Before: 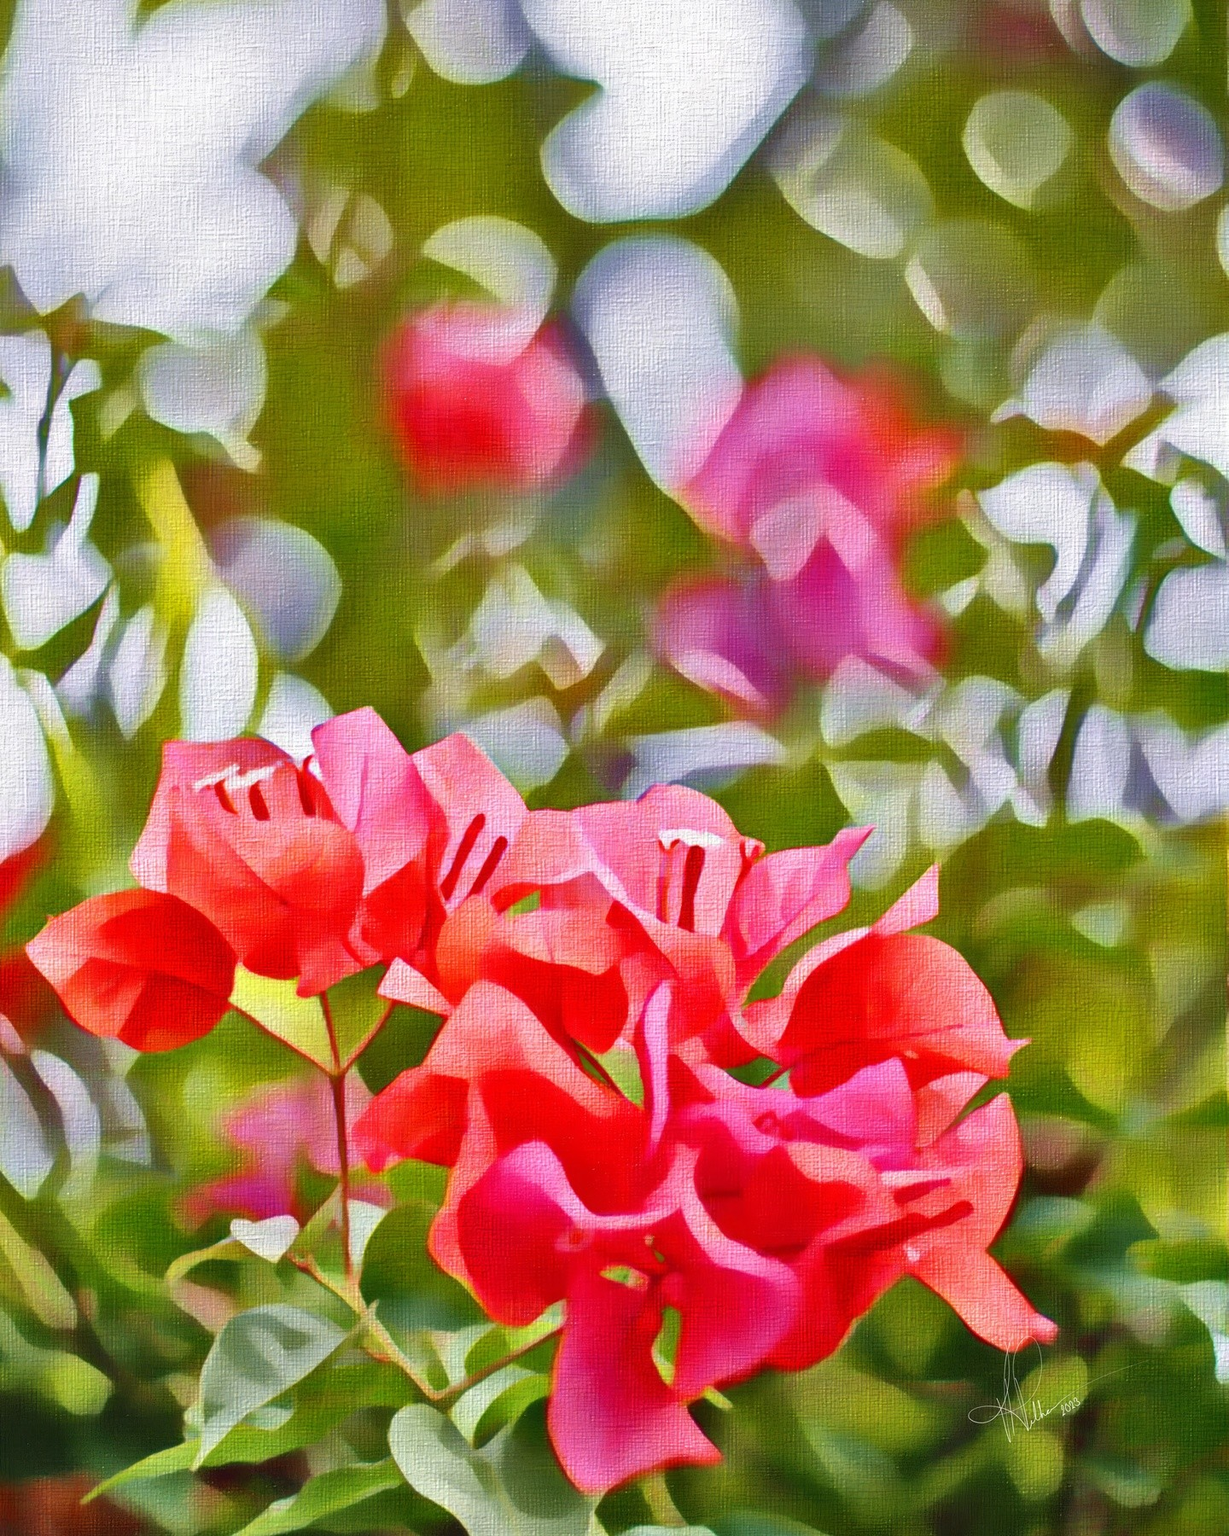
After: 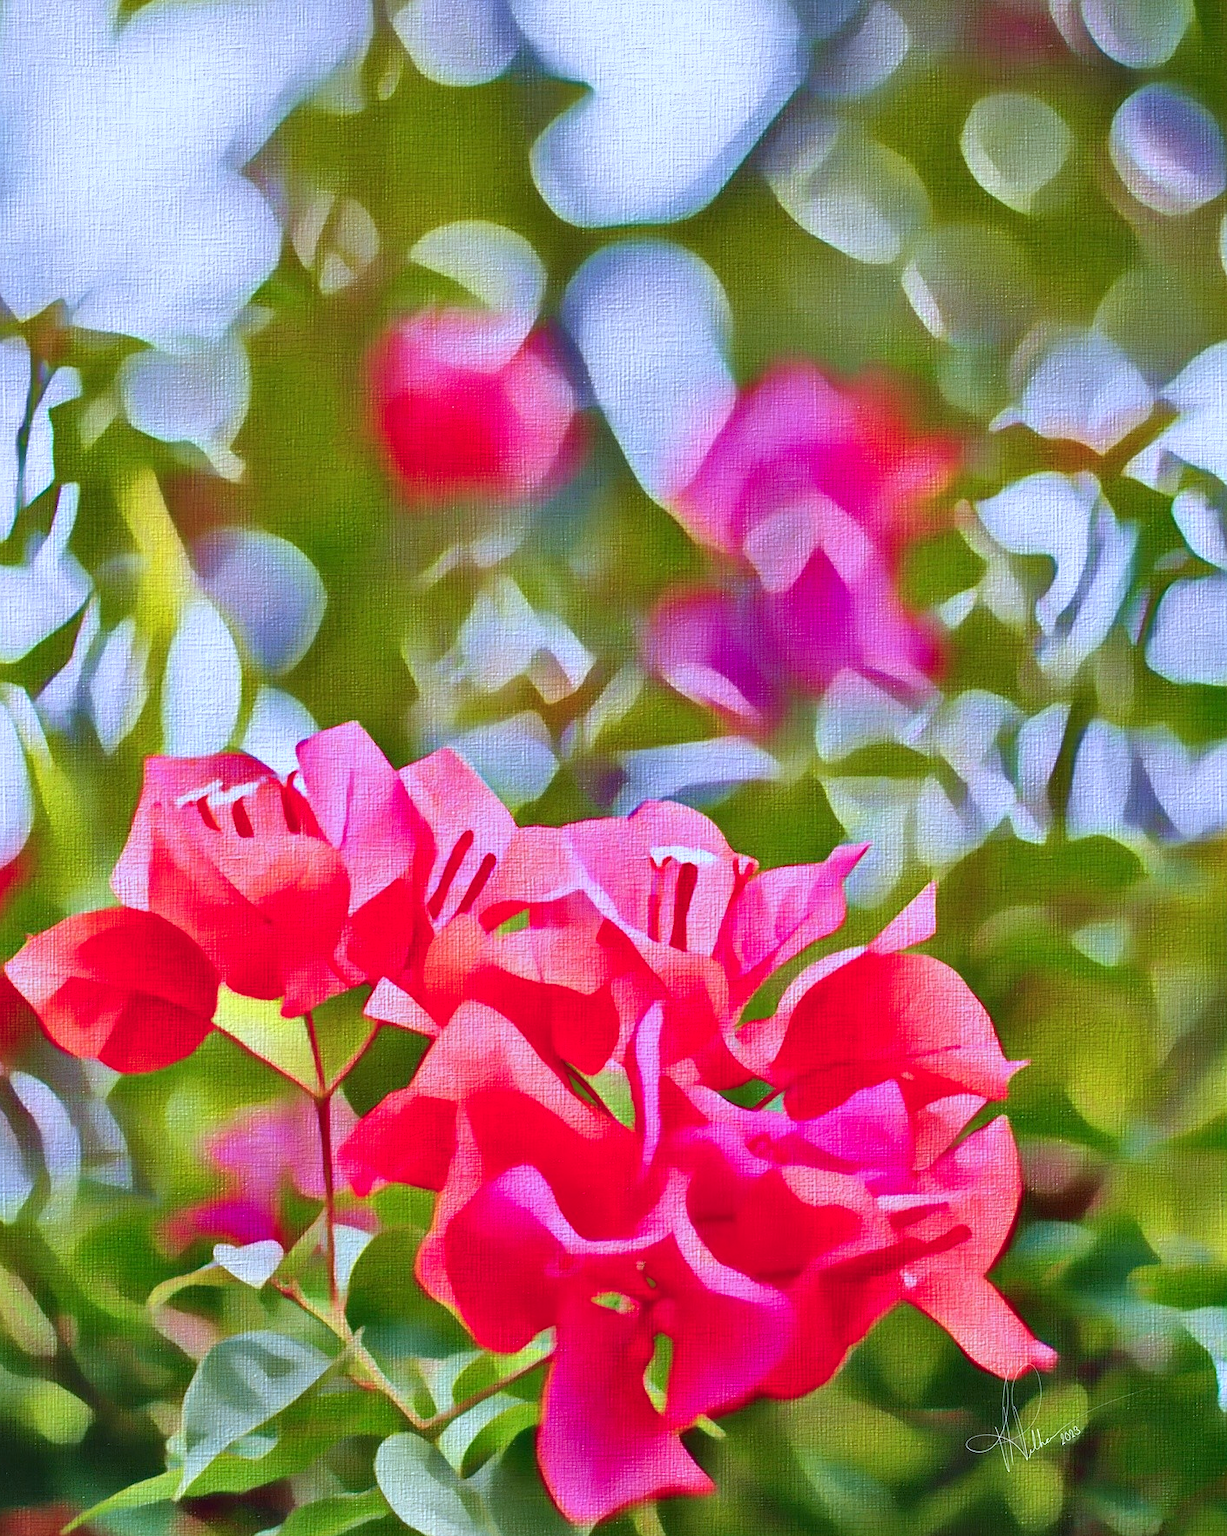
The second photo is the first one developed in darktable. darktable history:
crop: left 1.743%, right 0.28%, bottom 1.95%
sharpen: radius 1.454, amount 0.394, threshold 1.724
color calibration: output R [0.972, 0.068, -0.094, 0], output G [-0.178, 1.216, -0.086, 0], output B [0.095, -0.136, 0.98, 0], illuminant as shot in camera, x 0.377, y 0.393, temperature 4169.48 K
